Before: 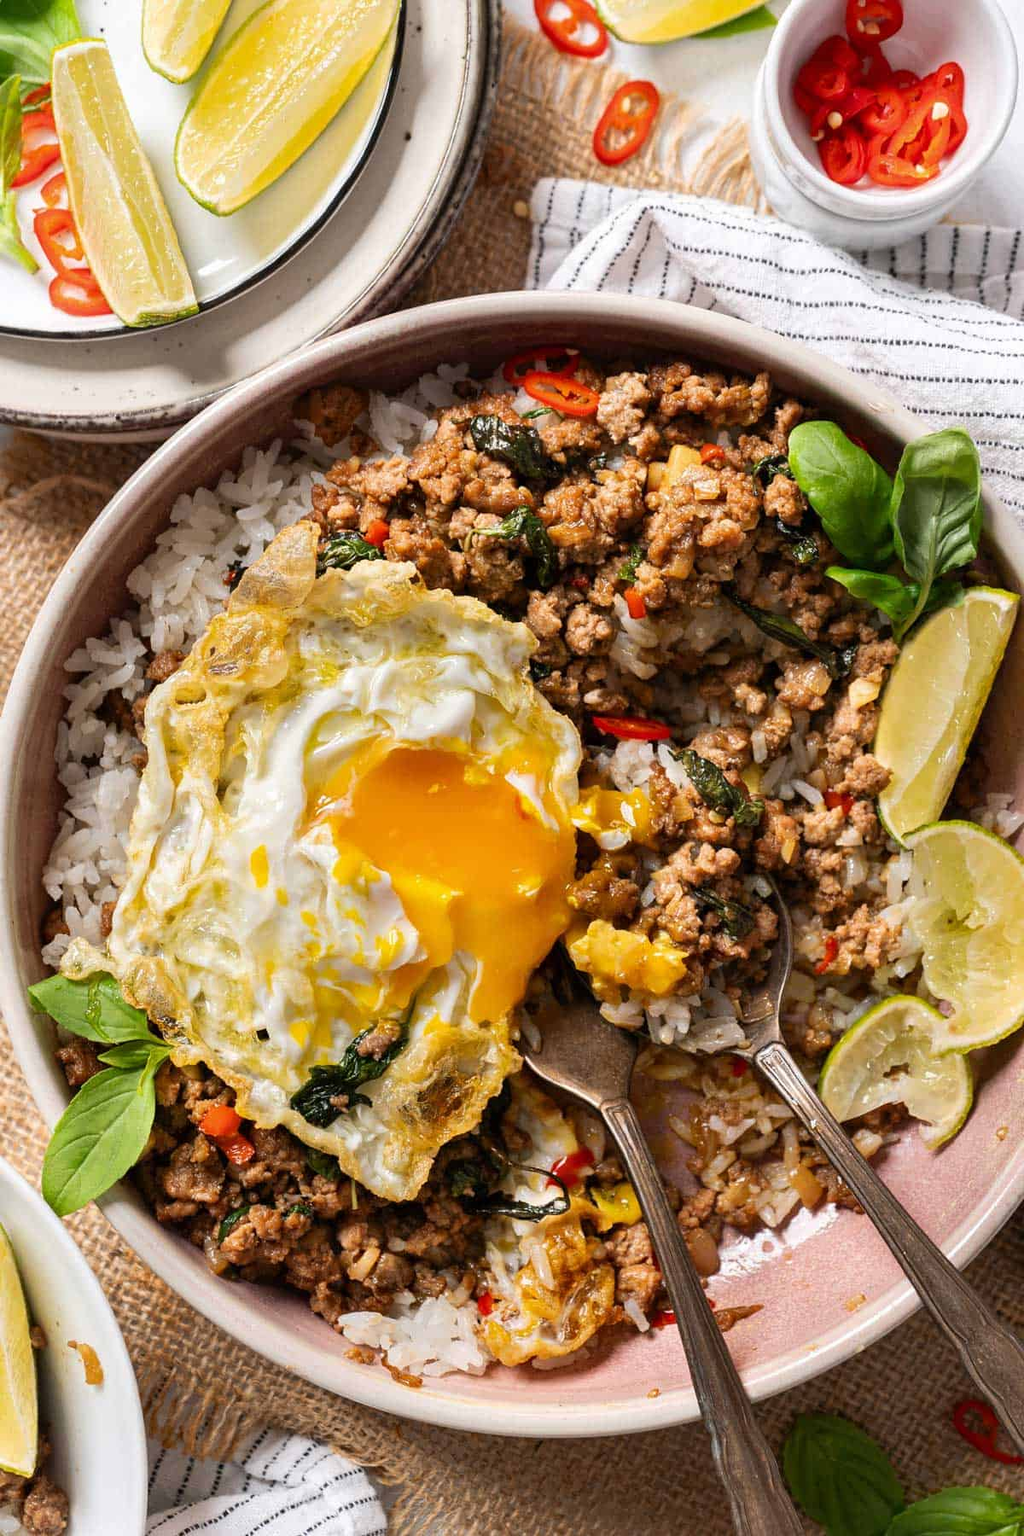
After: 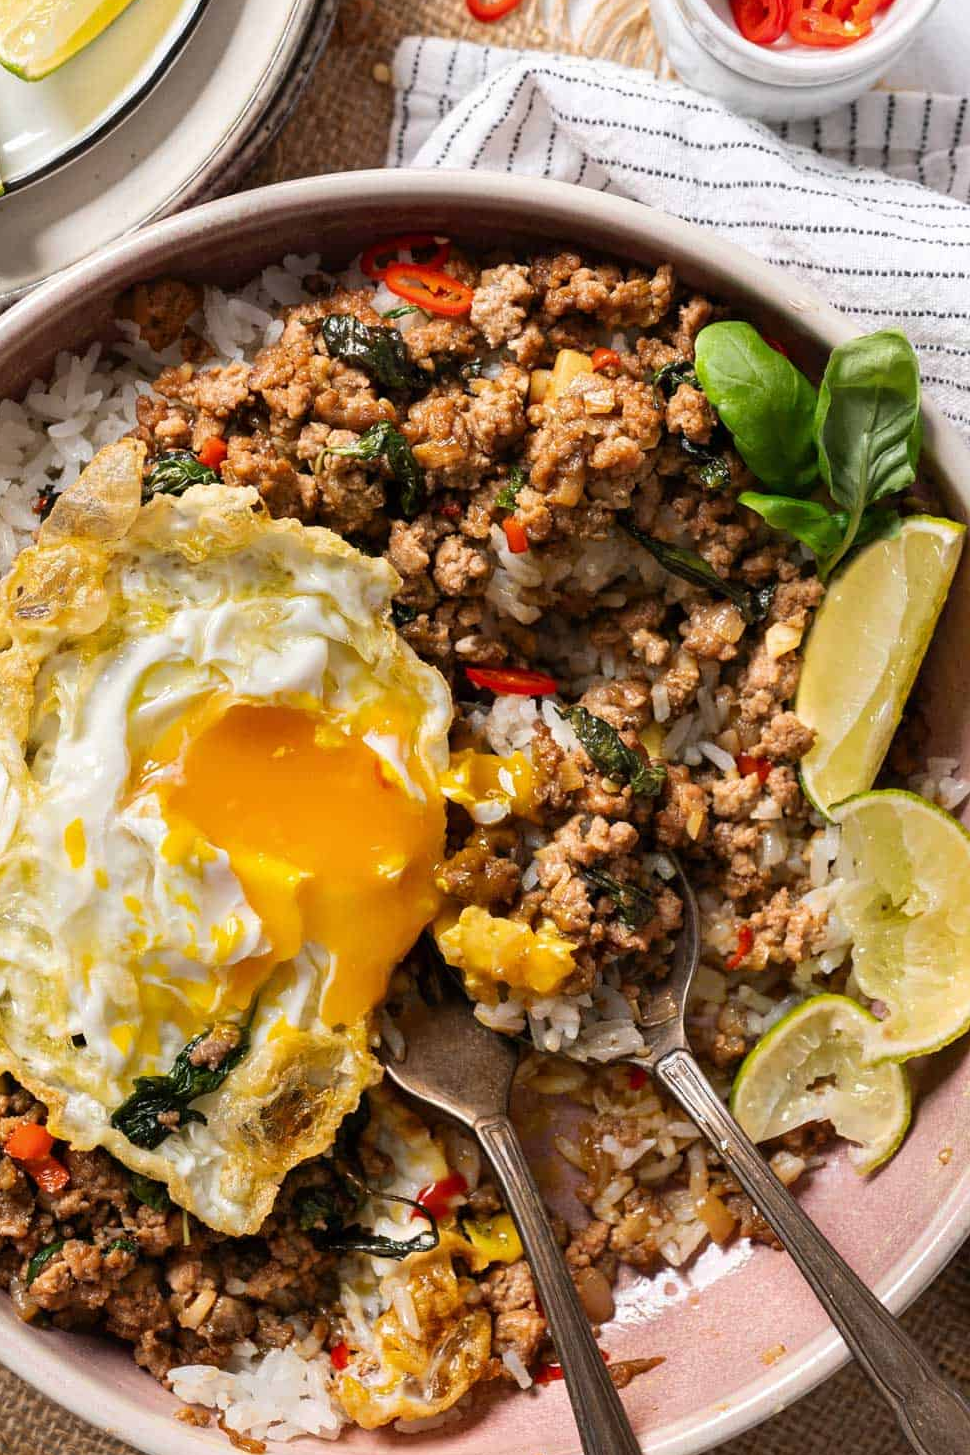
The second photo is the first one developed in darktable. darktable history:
rotate and perspective: crop left 0, crop top 0
tone equalizer: on, module defaults
crop: left 19.159%, top 9.58%, bottom 9.58%
